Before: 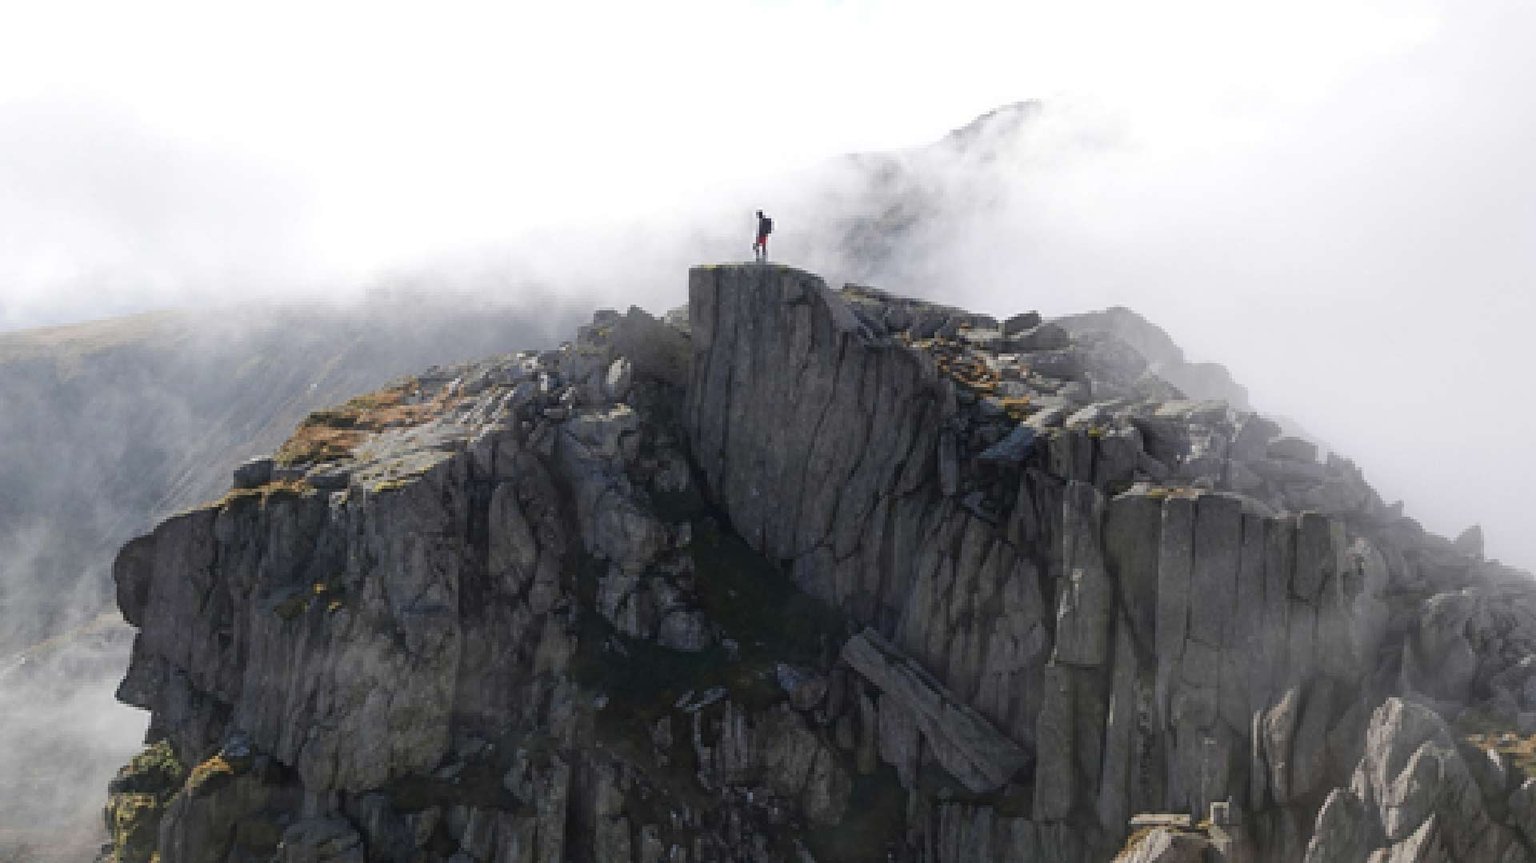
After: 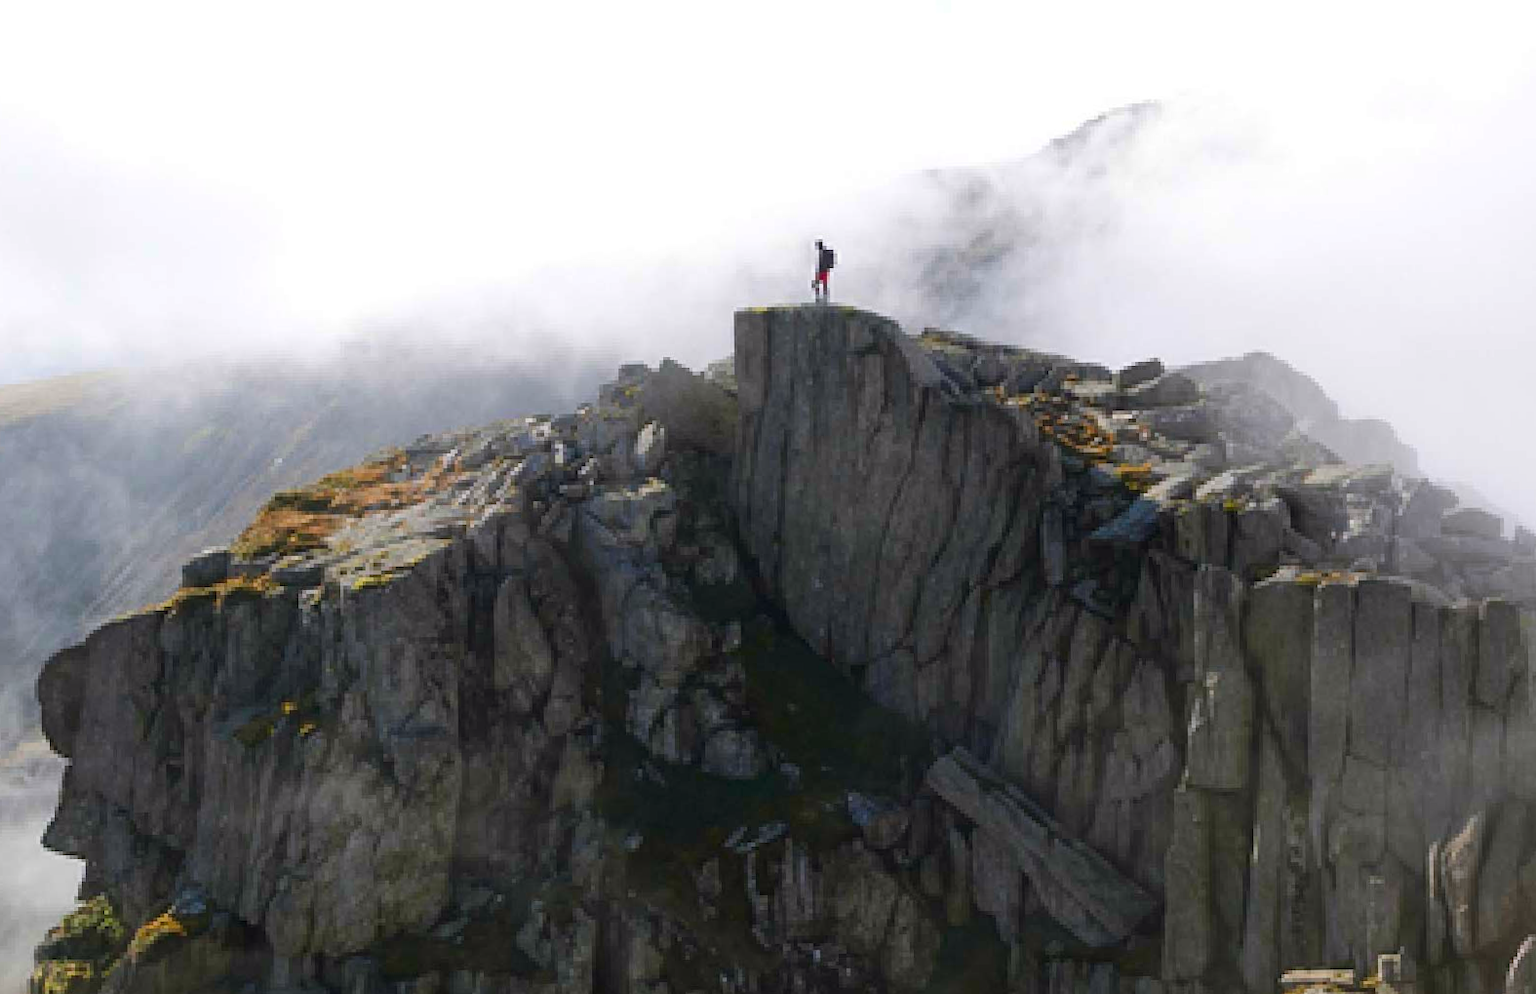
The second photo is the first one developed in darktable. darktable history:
crop and rotate: angle 0.734°, left 4.516%, top 0.541%, right 11.556%, bottom 2.687%
contrast brightness saturation: contrast 0.092, saturation 0.272
color balance rgb: shadows lift › chroma 3.589%, shadows lift › hue 89.4°, perceptual saturation grading › global saturation 19.603%, global vibrance 10.762%
